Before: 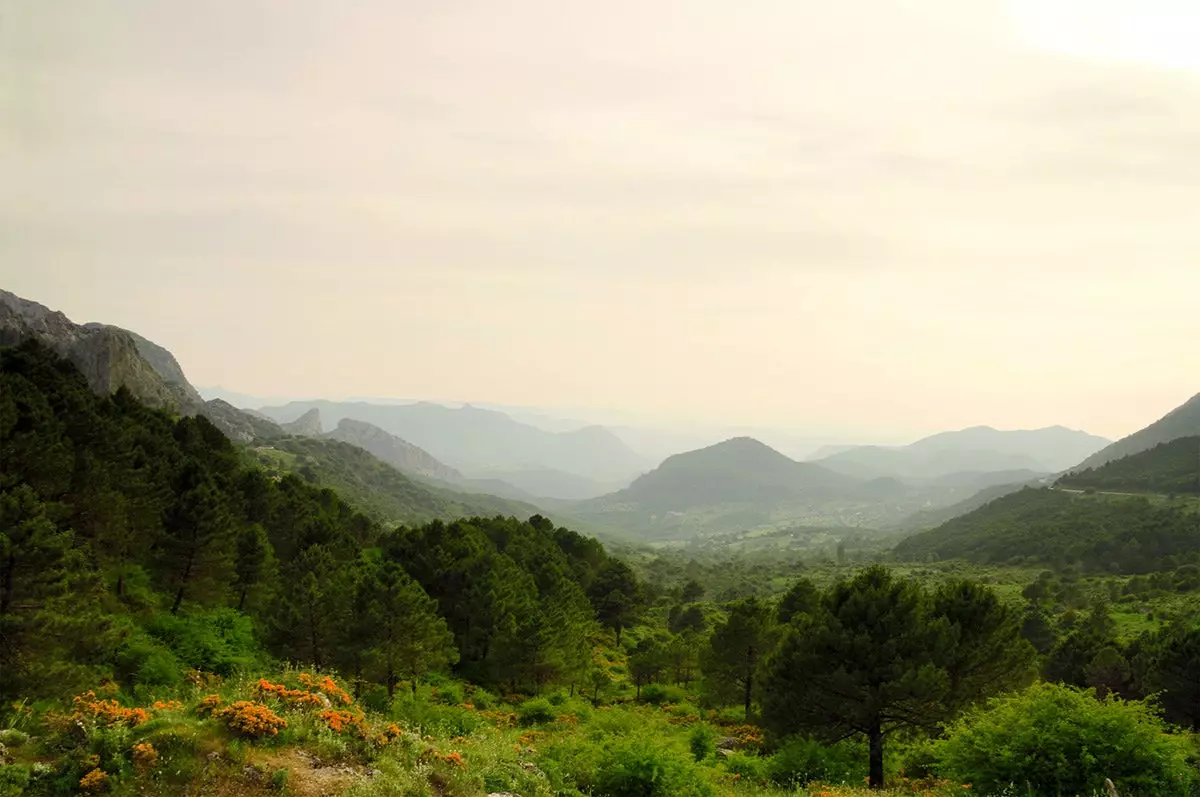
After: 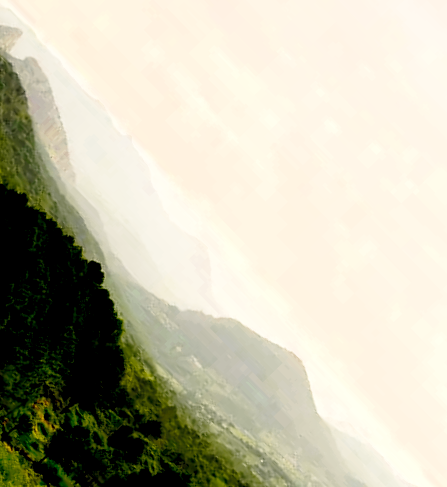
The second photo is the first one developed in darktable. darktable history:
crop and rotate: angle -45.89°, top 16.532%, right 0.817%, bottom 11.68%
exposure: black level correction 0.047, exposure 0.014 EV, compensate highlight preservation false
color zones: curves: ch0 [(0.11, 0.396) (0.195, 0.36) (0.25, 0.5) (0.303, 0.412) (0.357, 0.544) (0.75, 0.5) (0.967, 0.328)]; ch1 [(0, 0.468) (0.112, 0.512) (0.202, 0.6) (0.25, 0.5) (0.307, 0.352) (0.357, 0.544) (0.75, 0.5) (0.963, 0.524)]
color balance rgb: highlights gain › chroma 3.026%, highlights gain › hue 54.49°, linear chroma grading › global chroma 14.551%, perceptual saturation grading › global saturation 19.594%, perceptual brilliance grading › global brilliance 14.343%, perceptual brilliance grading › shadows -34.45%, global vibrance 9.67%
base curve: curves: ch0 [(0, 0) (0.028, 0.03) (0.121, 0.232) (0.46, 0.748) (0.859, 0.968) (1, 1)], preserve colors none
